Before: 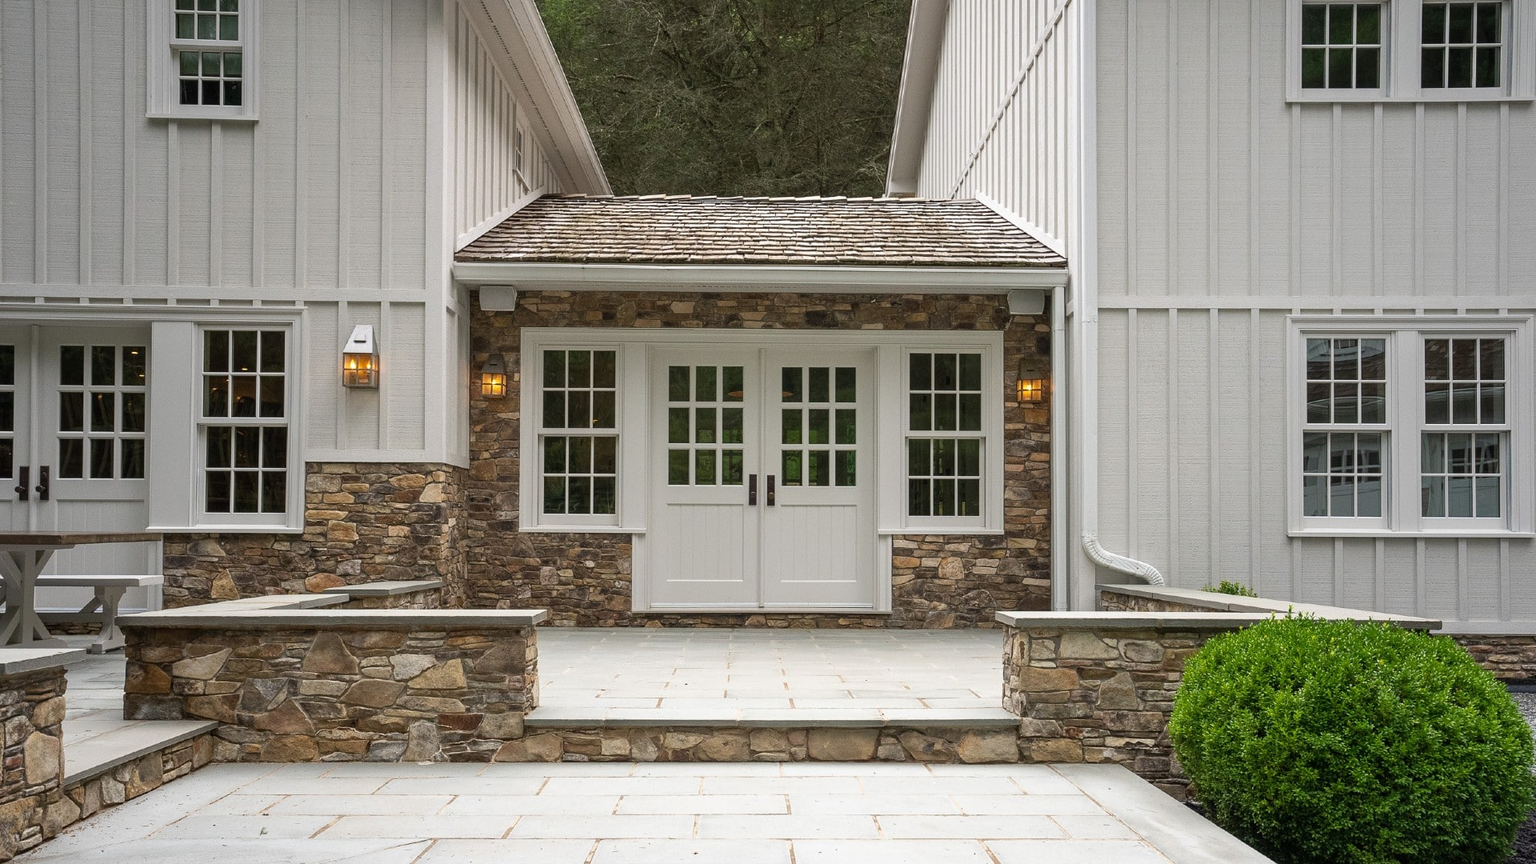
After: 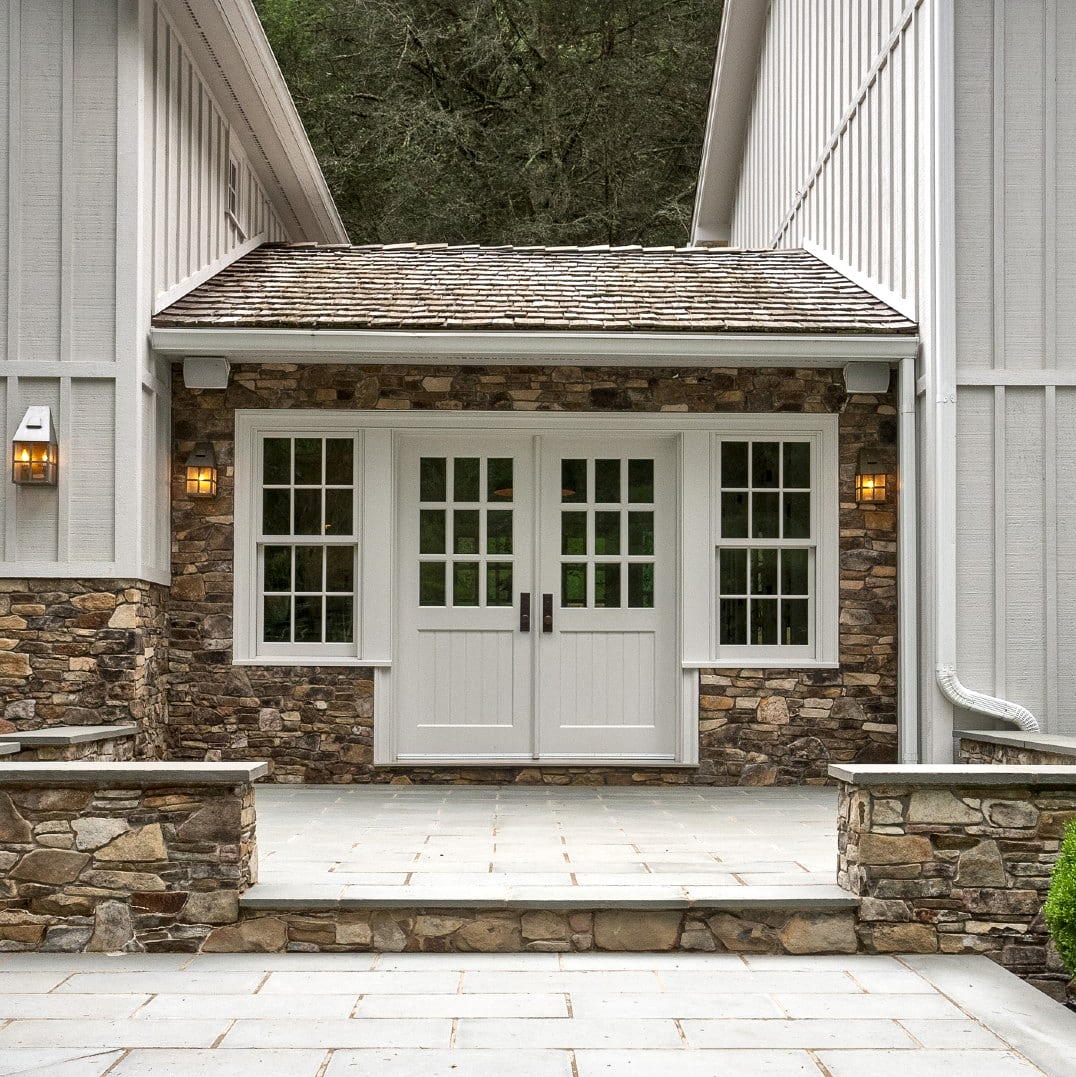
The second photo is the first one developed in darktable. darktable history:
crop: left 21.674%, right 22.086%
local contrast: mode bilateral grid, contrast 20, coarseness 50, detail 179%, midtone range 0.2
